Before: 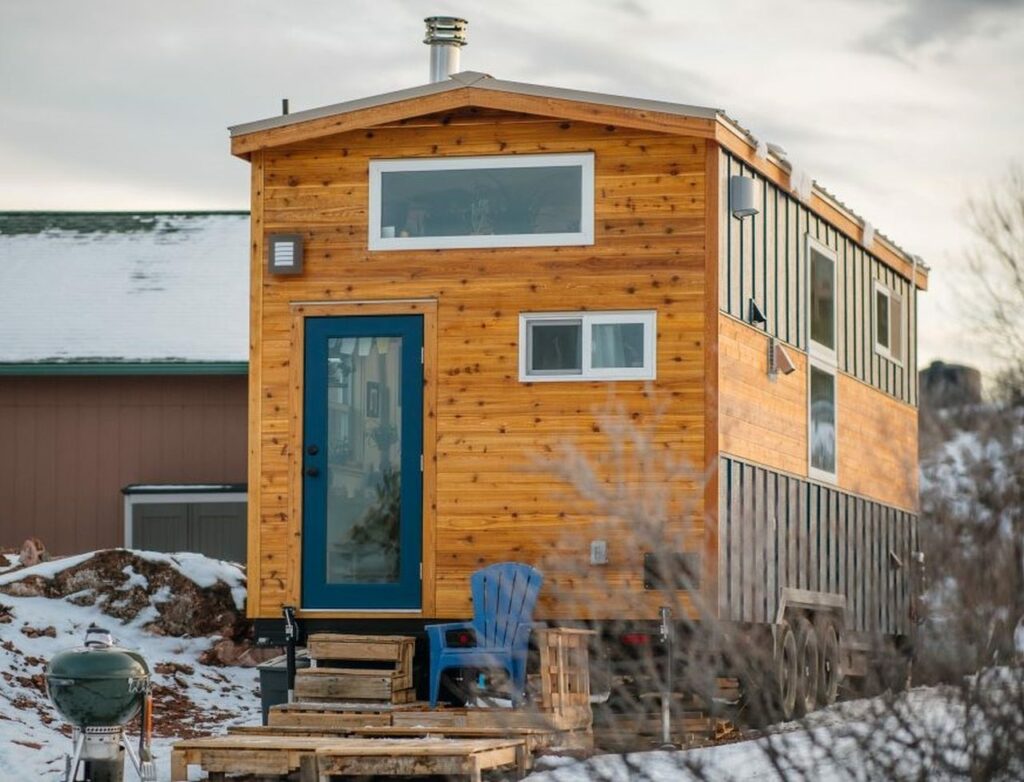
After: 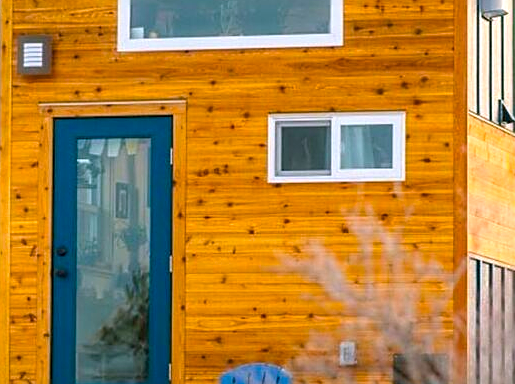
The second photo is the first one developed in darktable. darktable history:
crop: left 24.572%, top 25.5%, right 25.062%, bottom 25.32%
exposure: black level correction 0.001, exposure 0.499 EV, compensate exposure bias true, compensate highlight preservation false
tone equalizer: on, module defaults
color balance rgb: highlights gain › chroma 2.045%, highlights gain › hue 289.56°, perceptual saturation grading › global saturation 25.419%, global vibrance 30.159%
sharpen: on, module defaults
